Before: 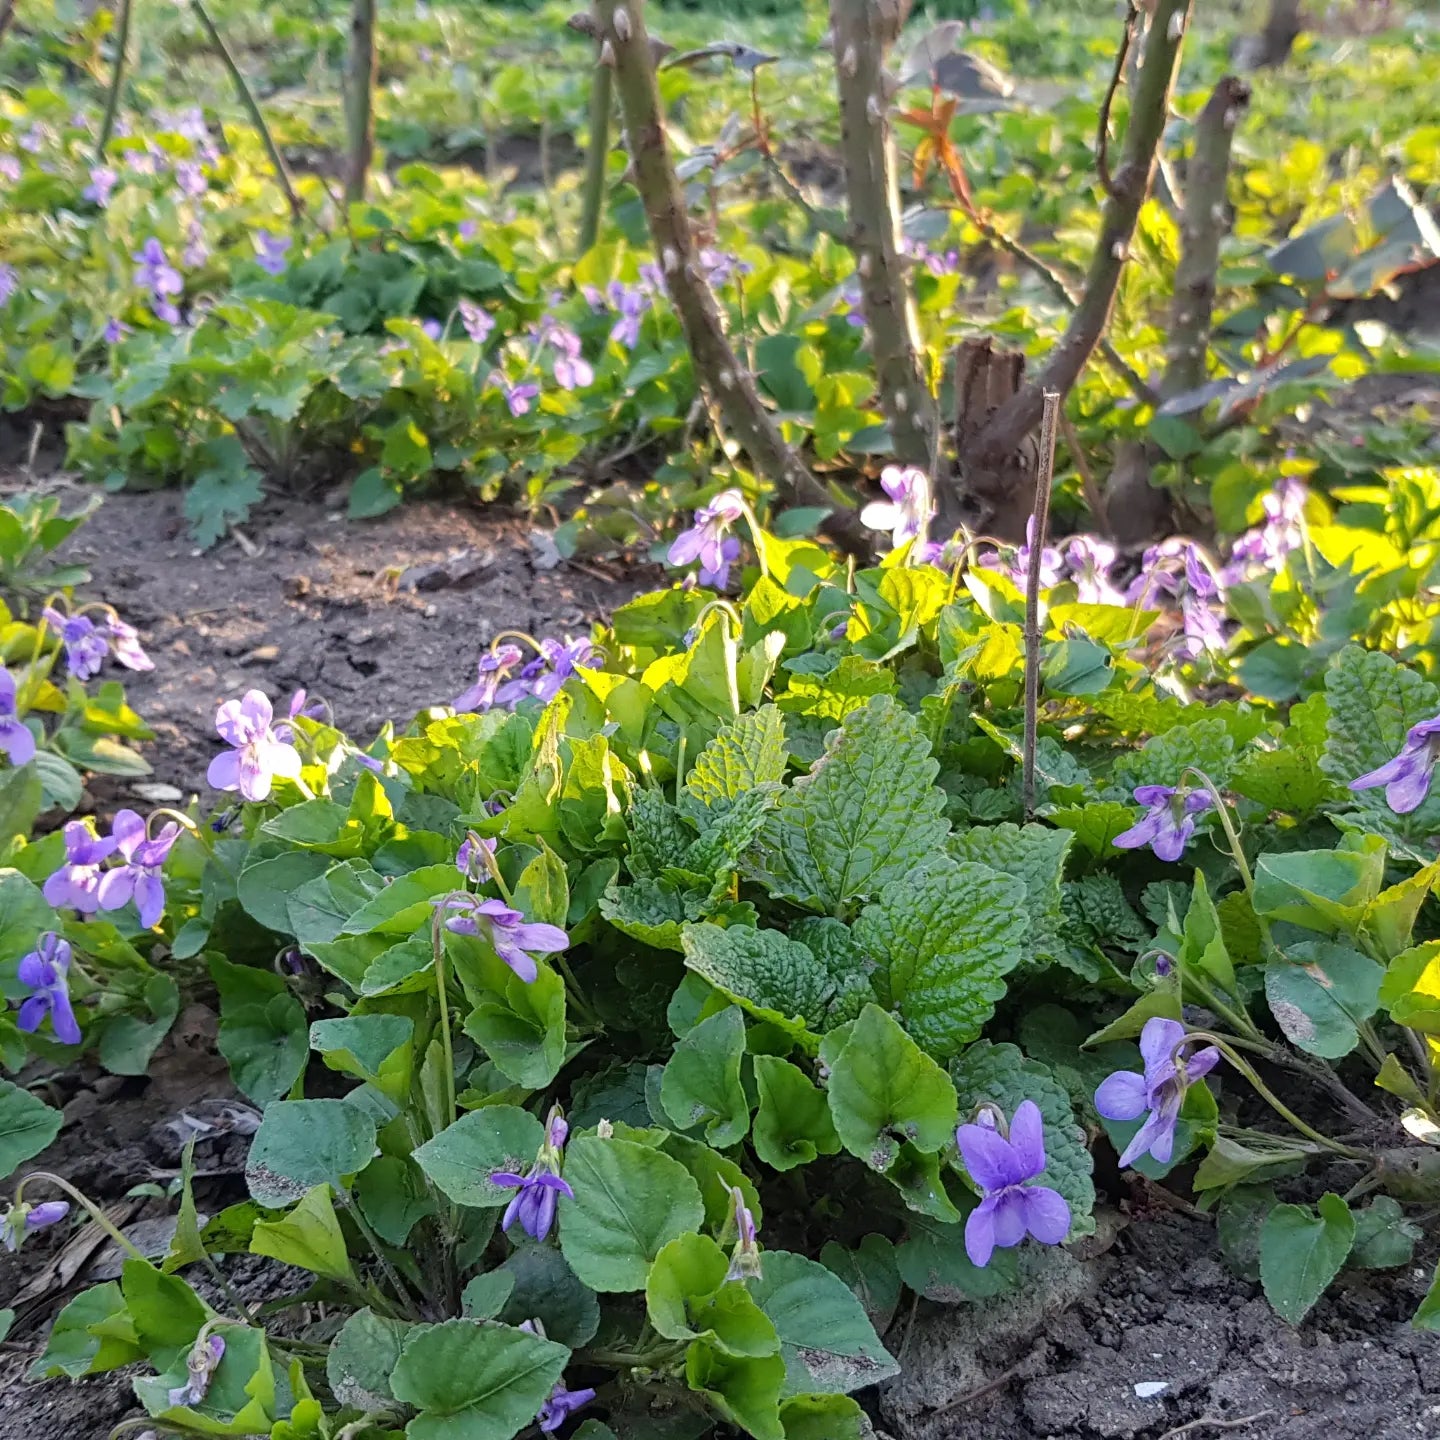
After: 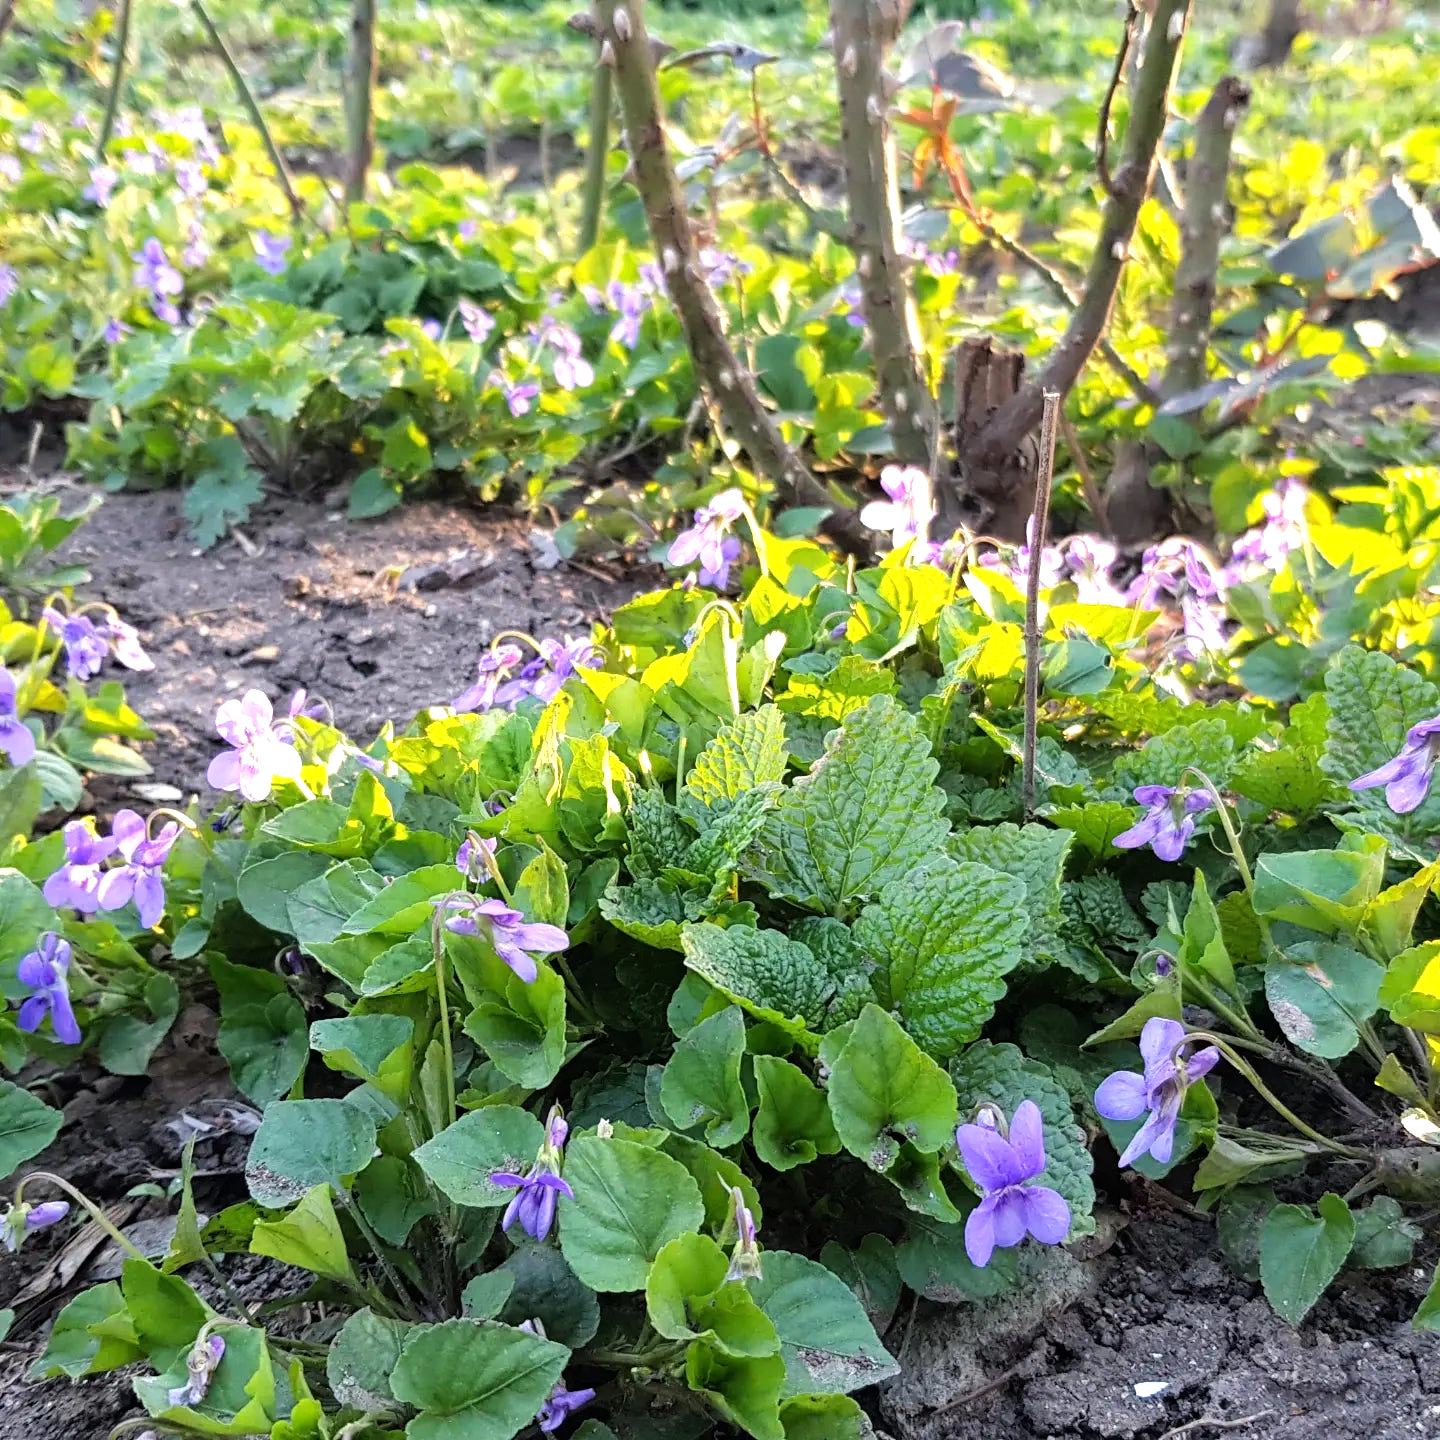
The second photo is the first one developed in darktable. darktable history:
tone equalizer: -8 EV -0.72 EV, -7 EV -0.714 EV, -6 EV -0.608 EV, -5 EV -0.415 EV, -3 EV 0.368 EV, -2 EV 0.6 EV, -1 EV 0.685 EV, +0 EV 0.736 EV, mask exposure compensation -0.514 EV
